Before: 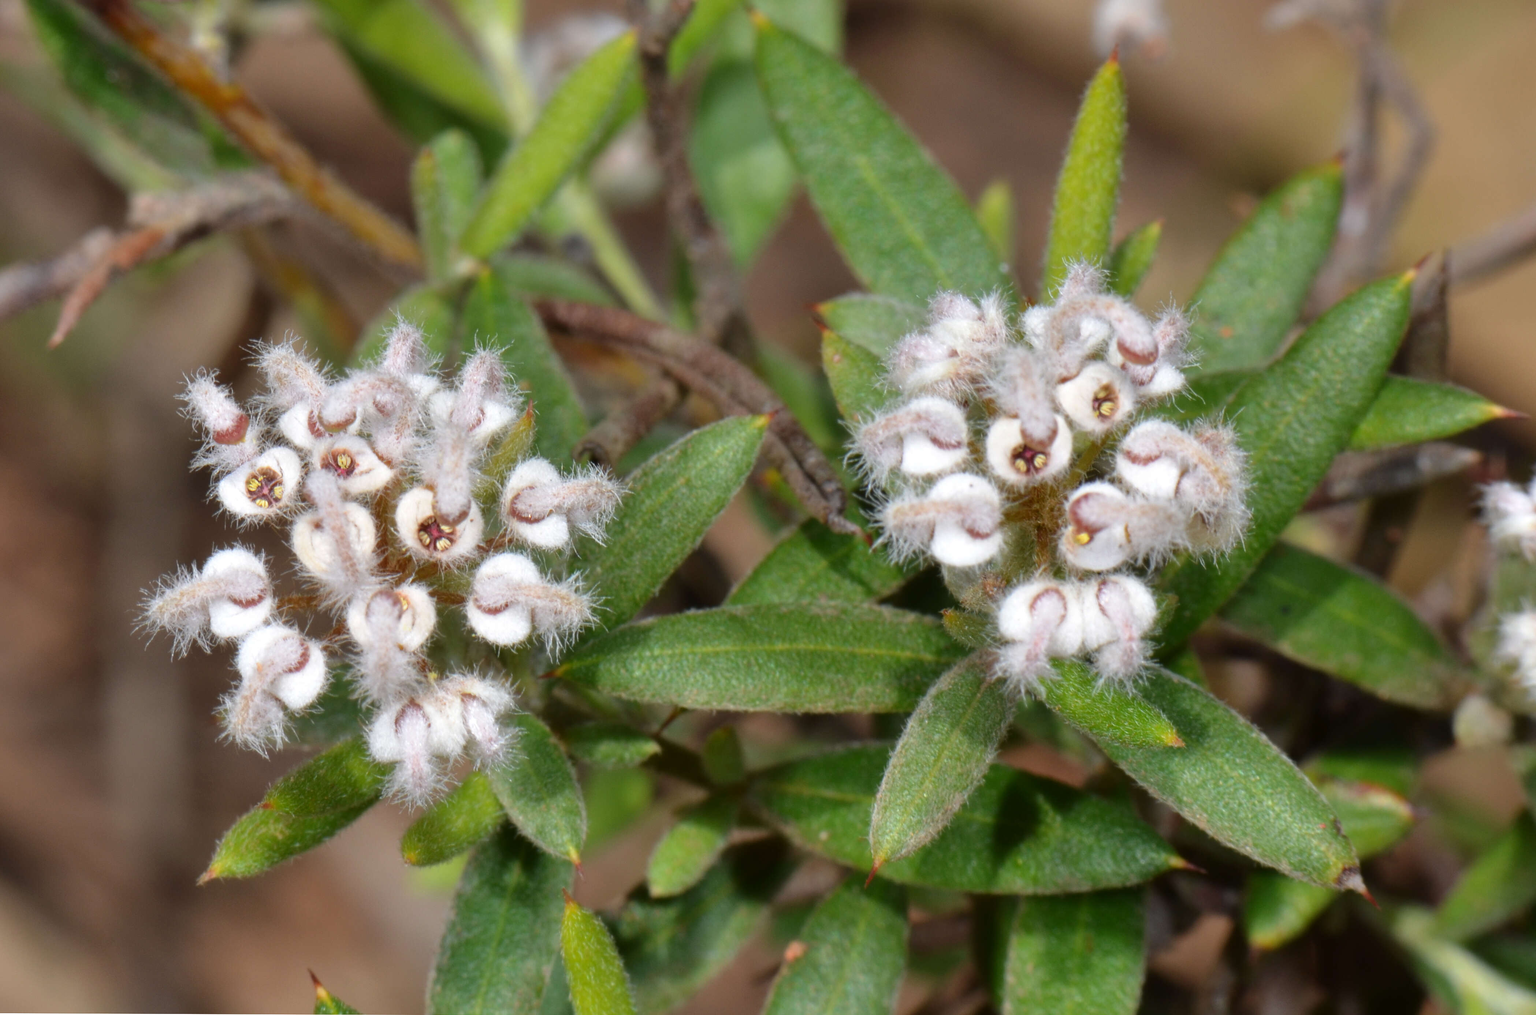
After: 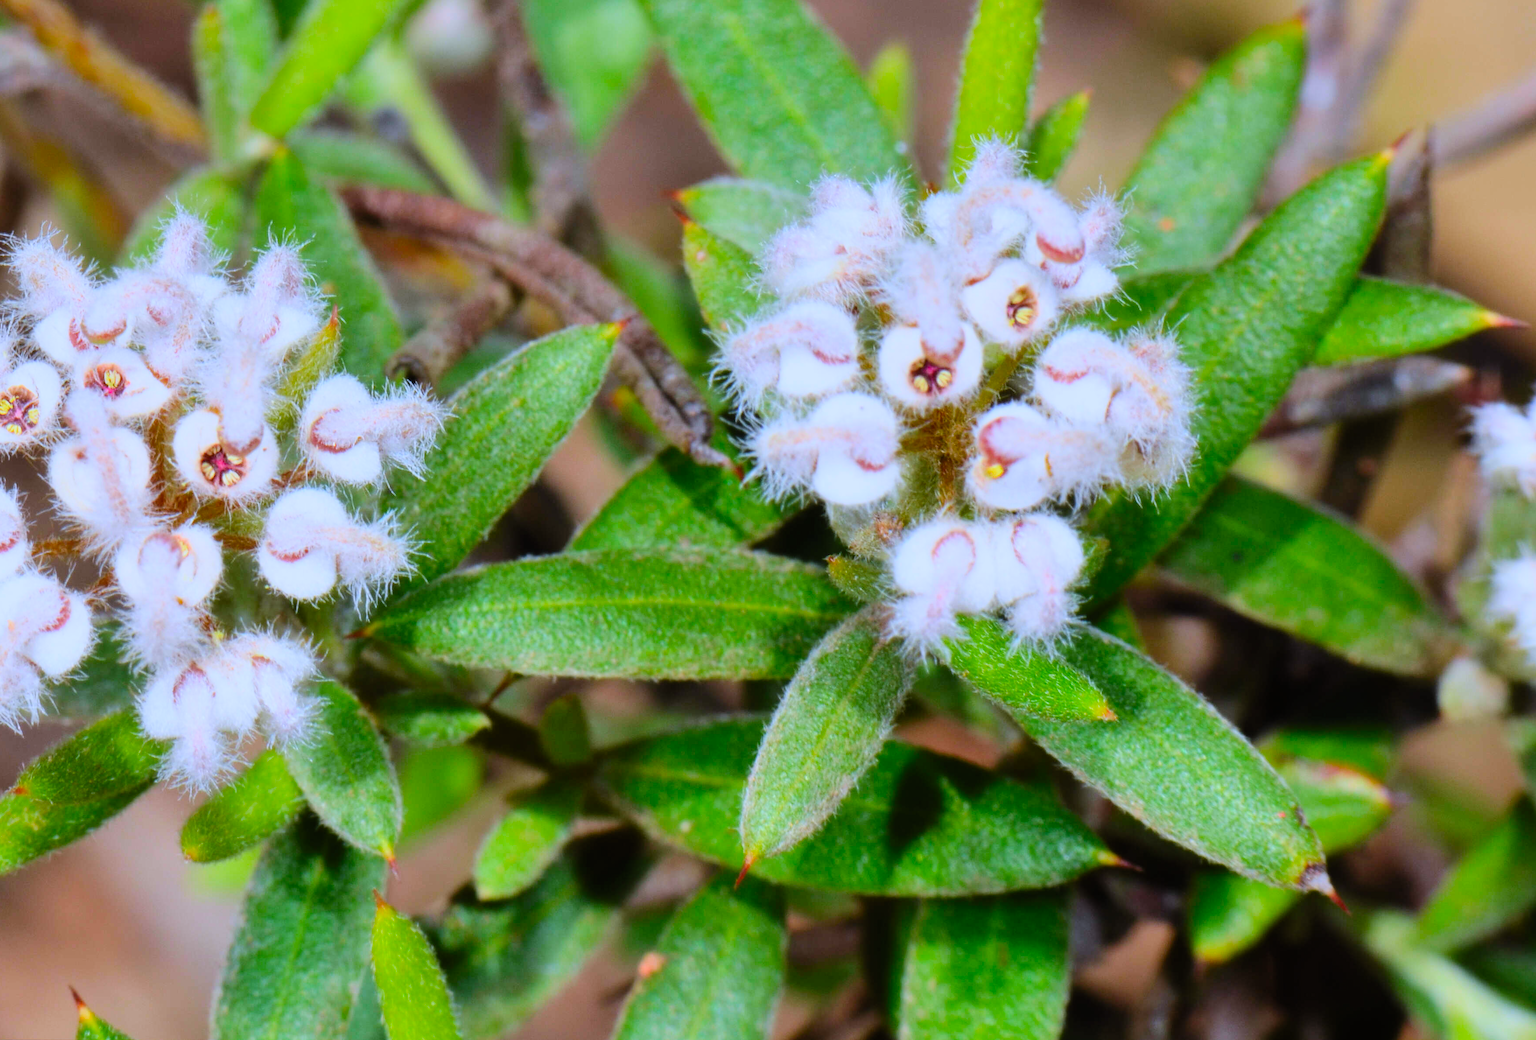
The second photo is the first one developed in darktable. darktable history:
filmic rgb: black relative exposure -7.65 EV, white relative exposure 4.56 EV, hardness 3.61
crop: left 16.315%, top 14.246%
contrast brightness saturation: contrast 0.2, brightness 0.2, saturation 0.8
white balance: red 0.948, green 1.02, blue 1.176
